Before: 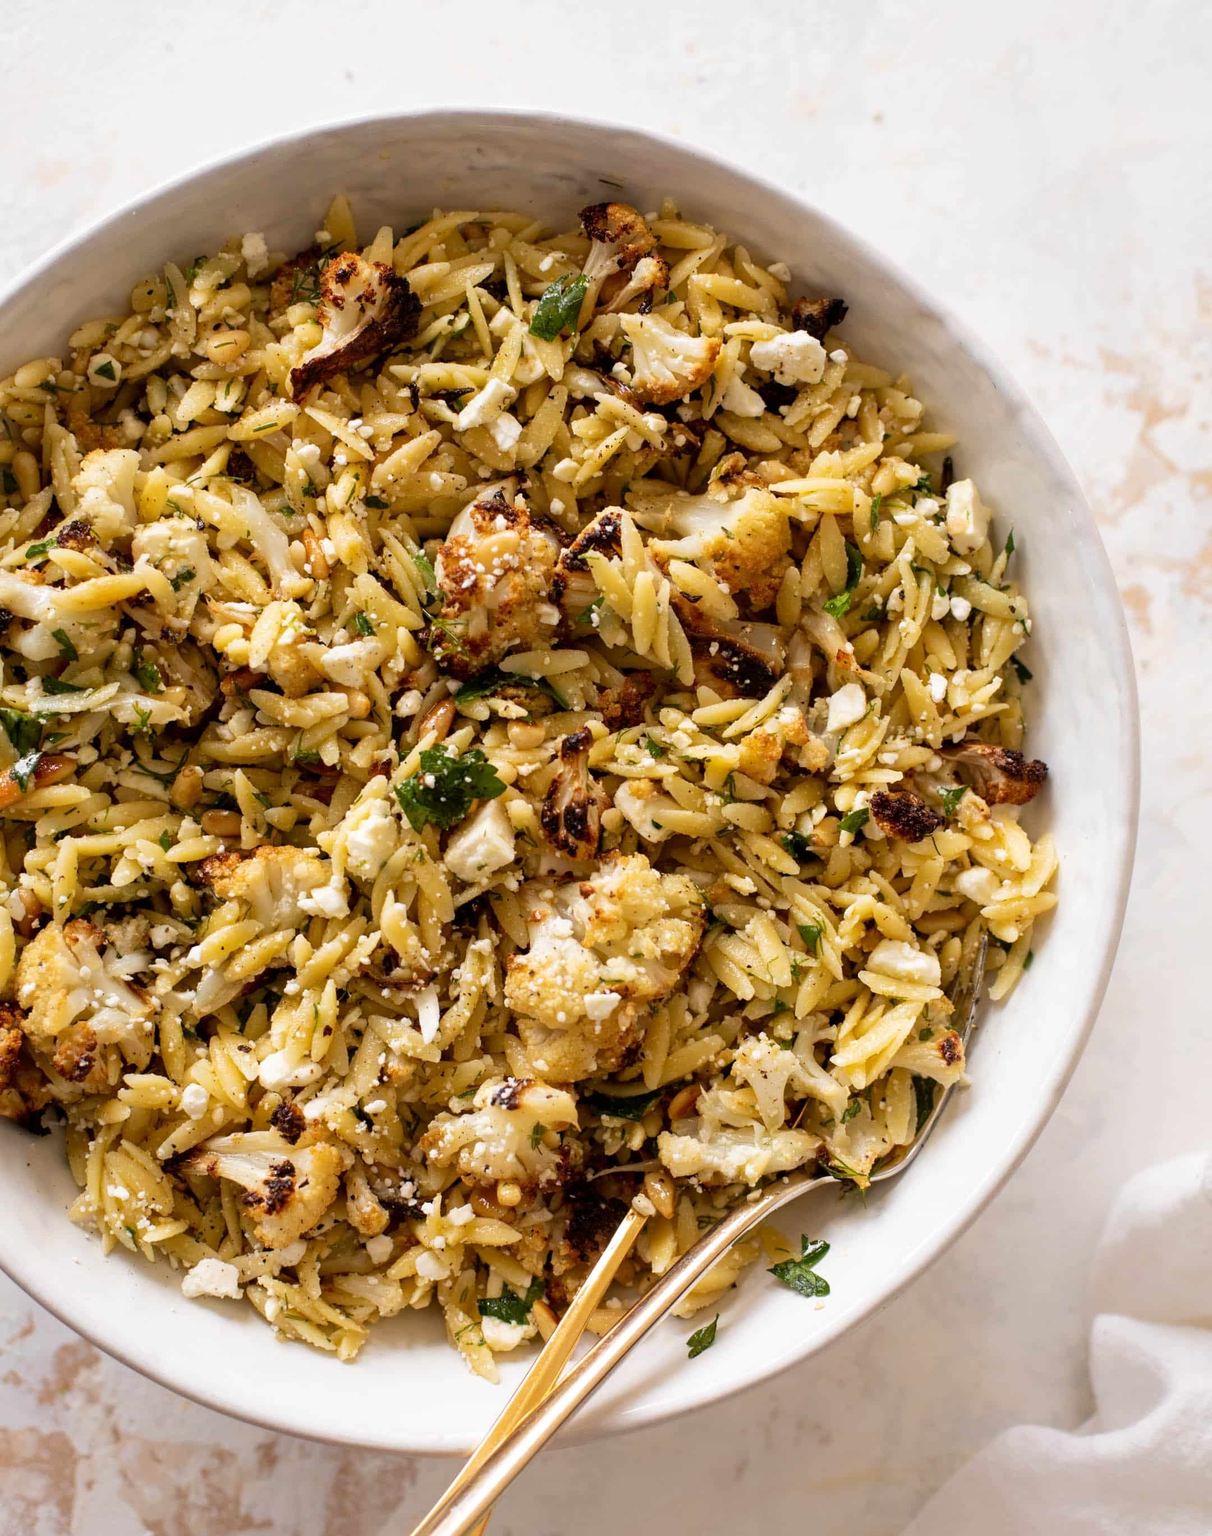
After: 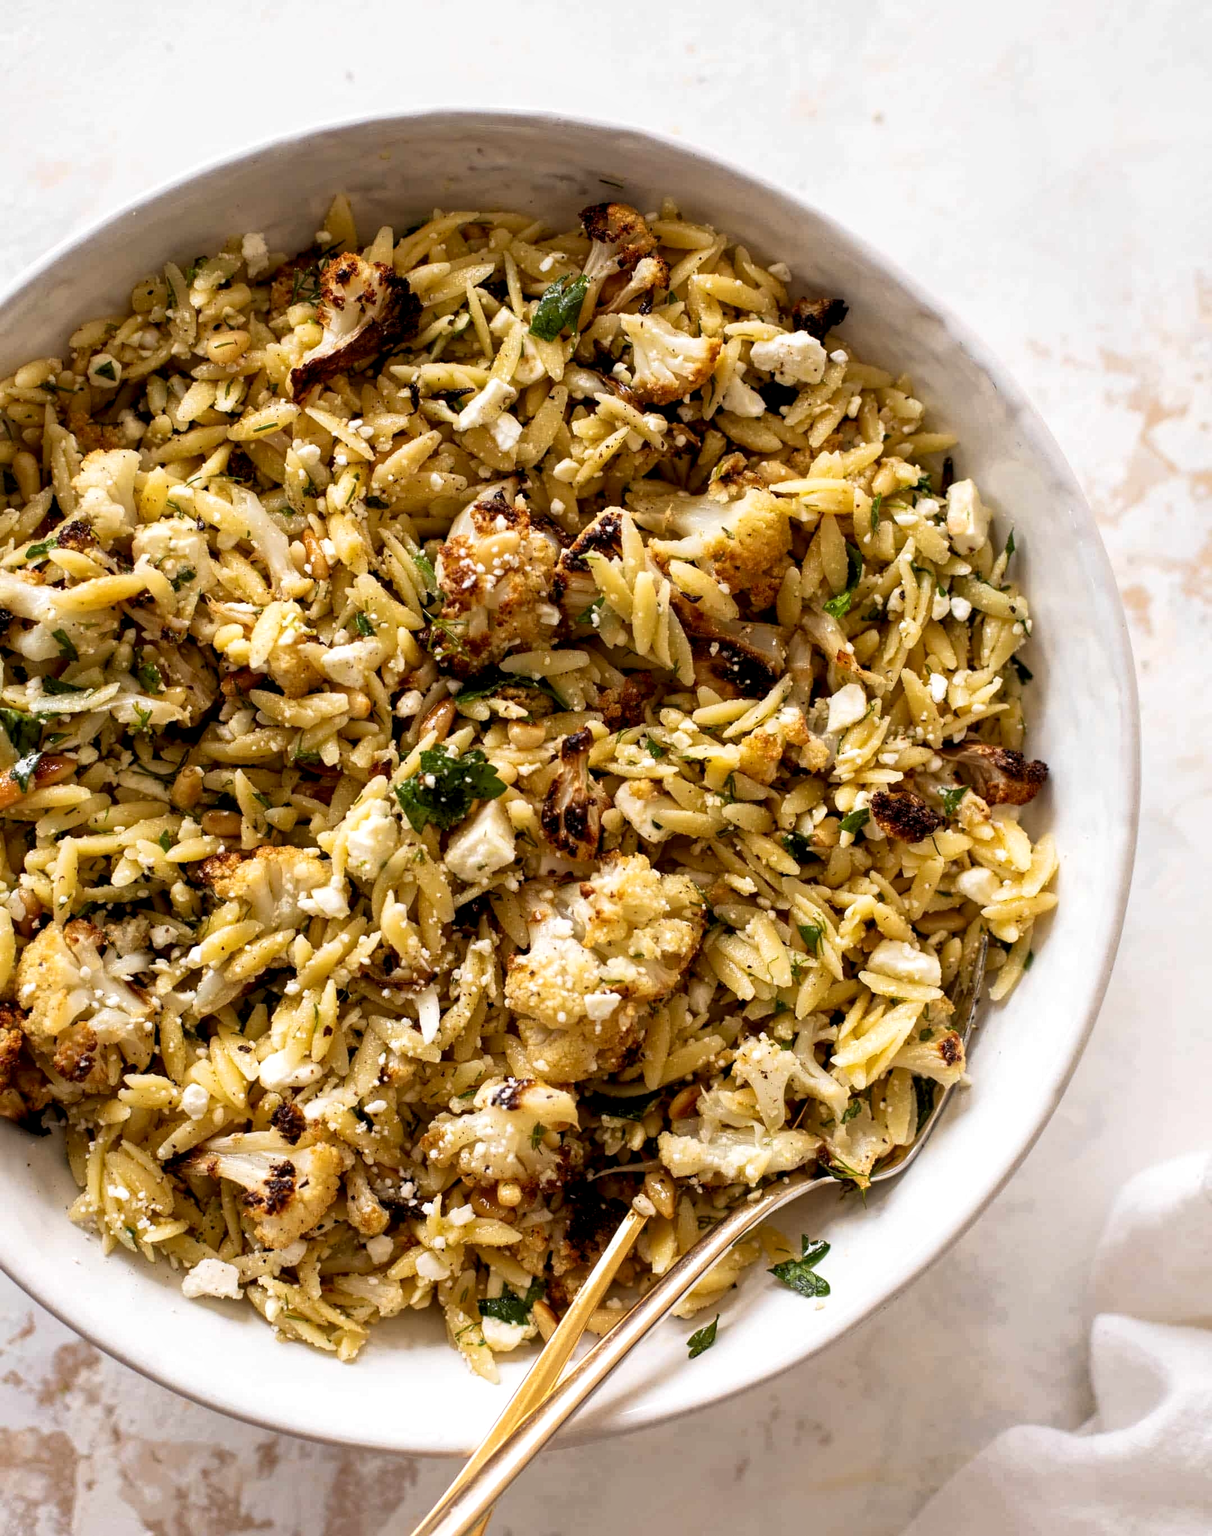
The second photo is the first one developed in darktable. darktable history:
base curve: curves: ch0 [(0, 0) (0.291, 0.288) (0.63, 0.707) (1, 1)]
exposure: exposure -0.019 EV
highlight reconstruction: method clip highlights, clipping threshold 0
local contrast: highlights 103%, shadows 113%, detail 158%, midtone range 0.143
